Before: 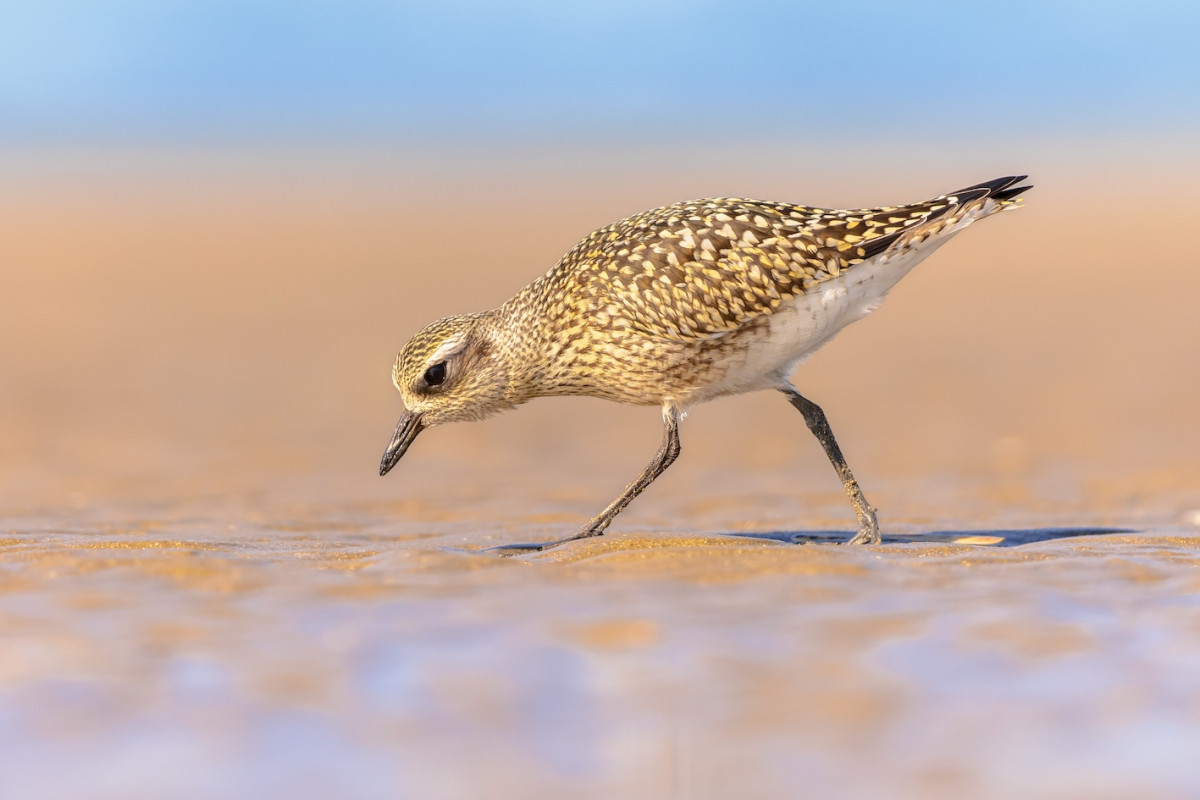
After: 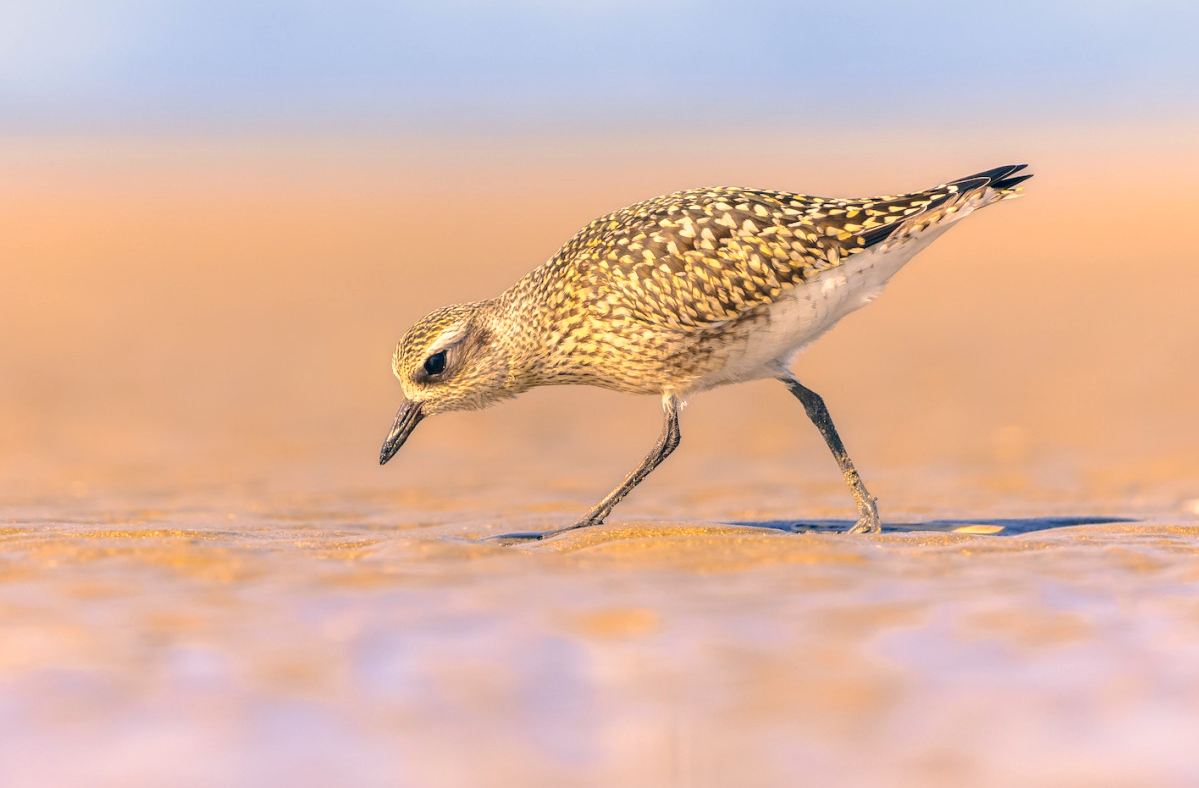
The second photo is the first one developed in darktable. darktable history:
color correction: highlights a* 10.34, highlights b* 14.59, shadows a* -9.73, shadows b* -14.94
crop: top 1.398%, right 0.017%
exposure: exposure 0.201 EV, compensate exposure bias true, compensate highlight preservation false
